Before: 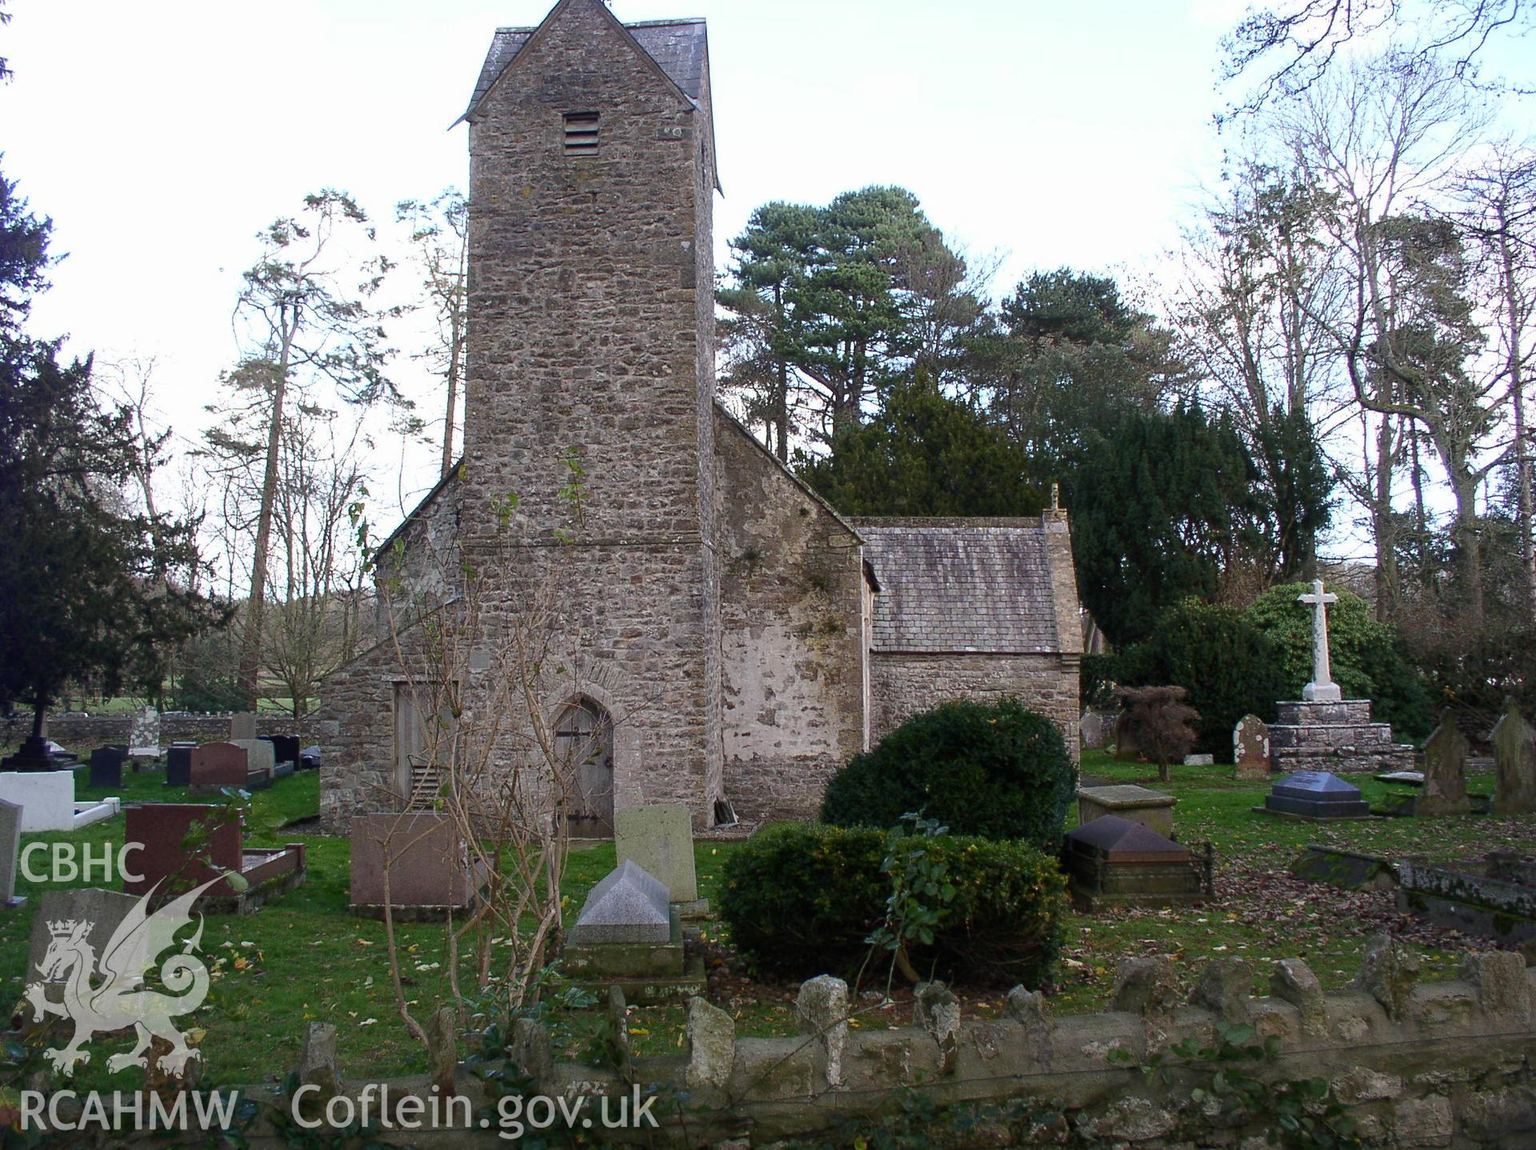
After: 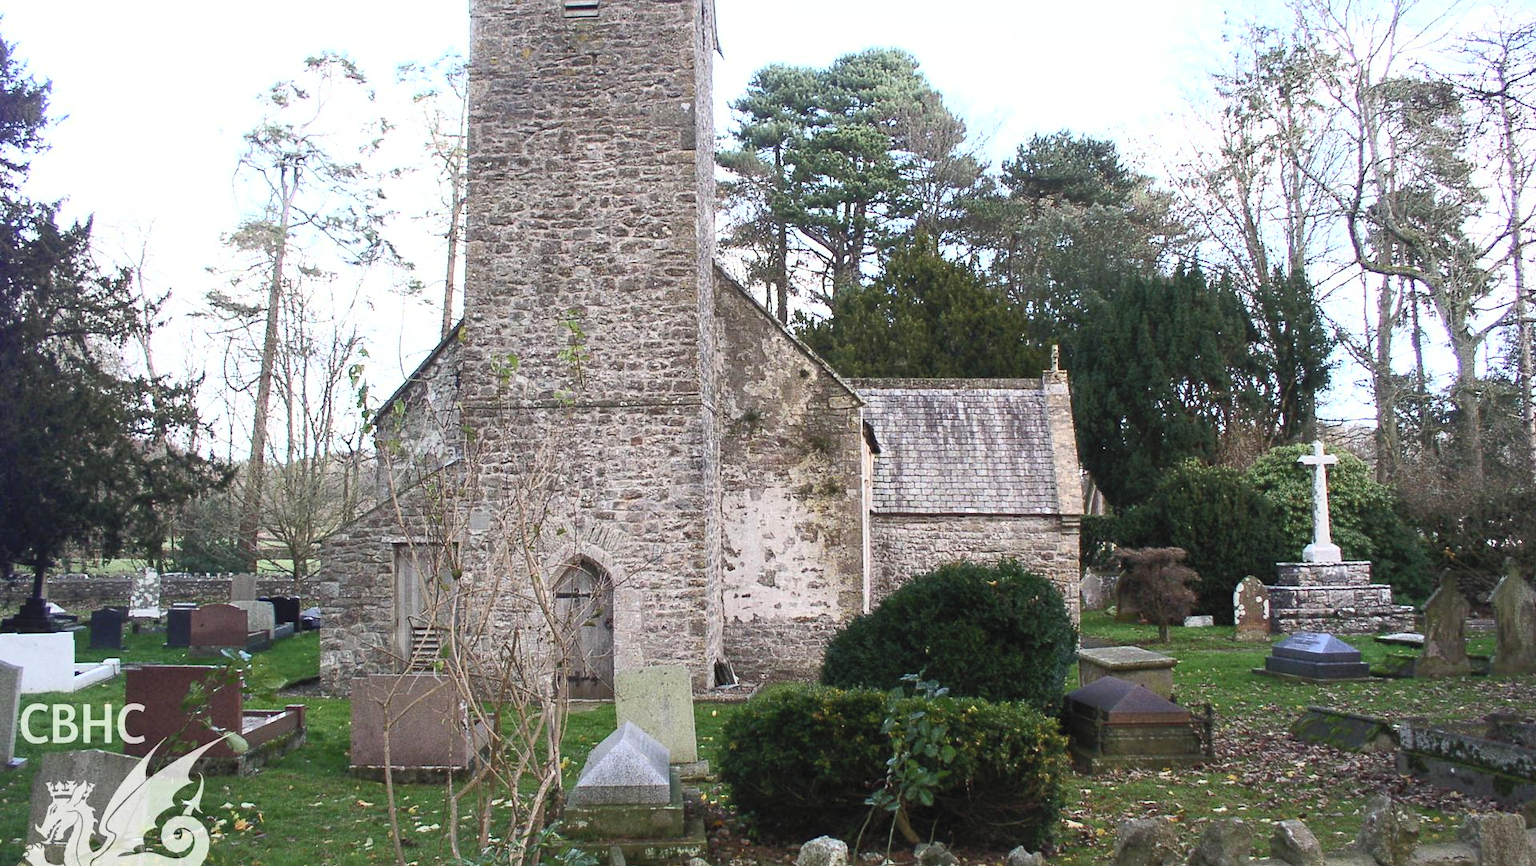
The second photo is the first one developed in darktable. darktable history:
crop and rotate: top 12.08%, bottom 12.495%
contrast brightness saturation: contrast 0.377, brightness 0.511
